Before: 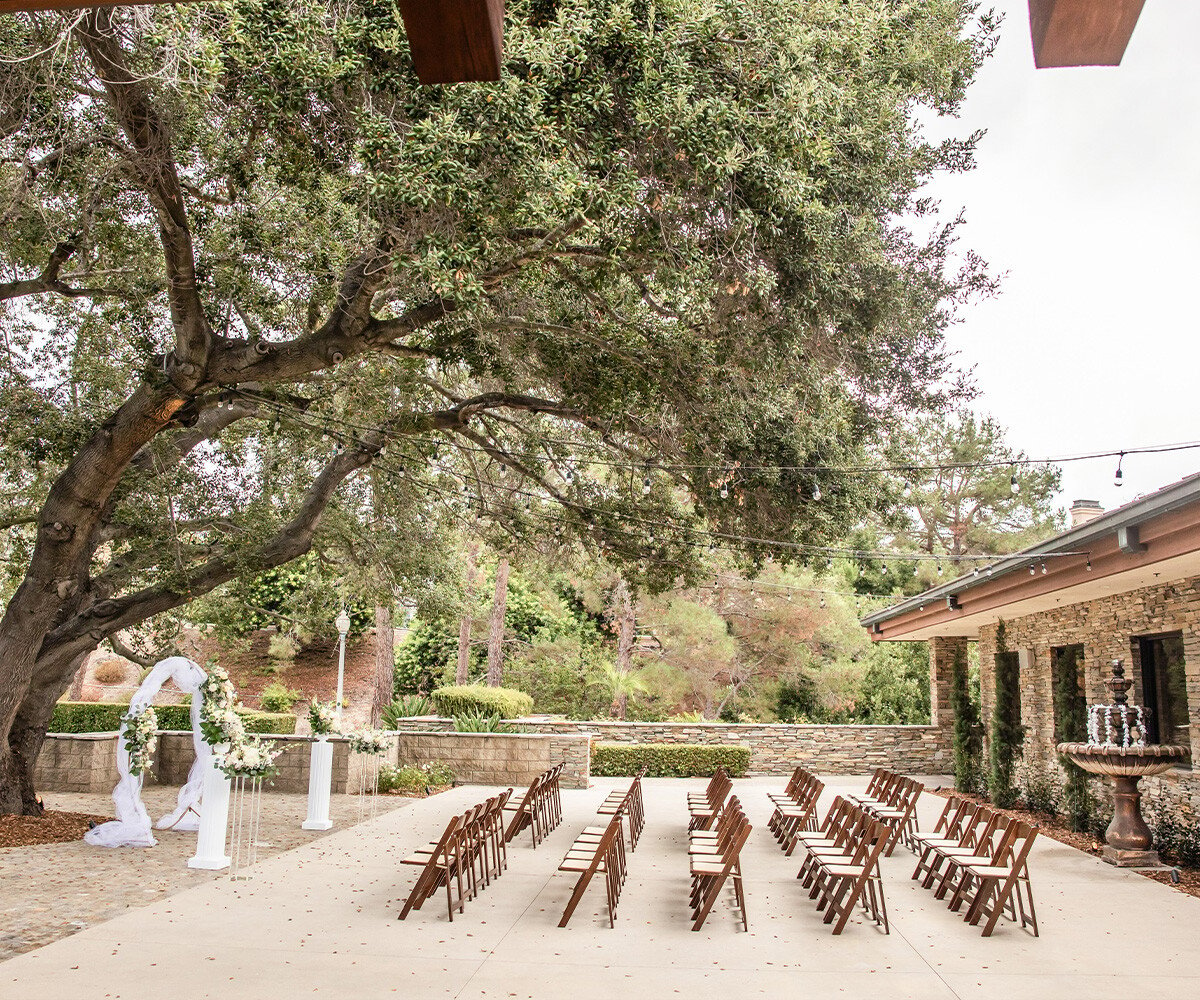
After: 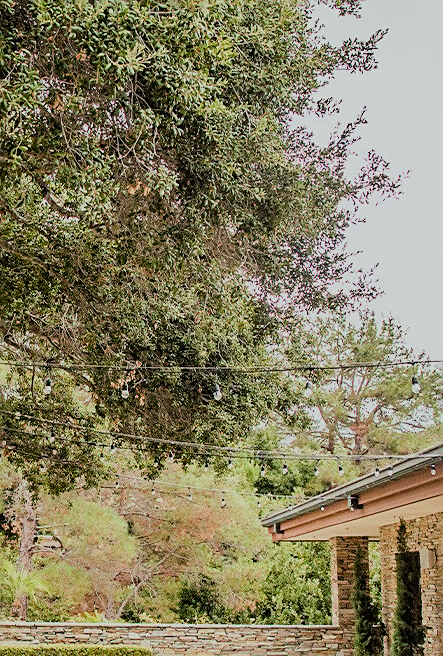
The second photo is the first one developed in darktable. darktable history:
filmic rgb: black relative exposure -7.32 EV, white relative exposure 5.09 EV, hardness 3.2
sharpen: on, module defaults
color balance rgb: perceptual saturation grading › global saturation 20%, global vibrance 20%
crop and rotate: left 49.936%, top 10.094%, right 13.136%, bottom 24.256%
white balance: red 0.978, blue 0.999
